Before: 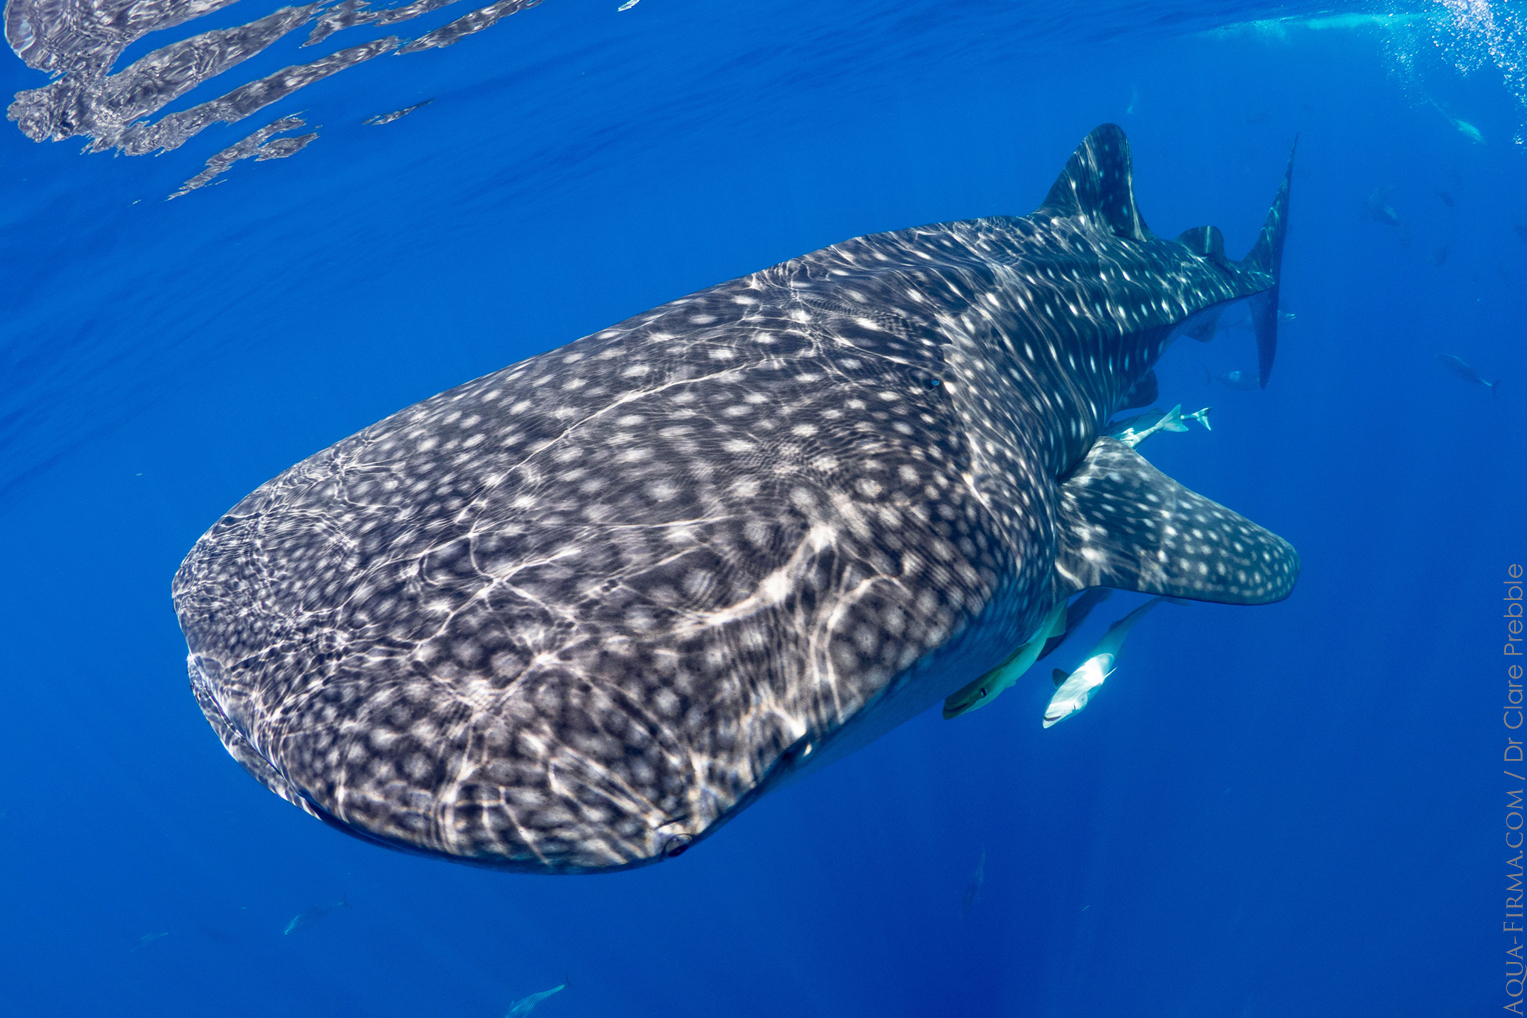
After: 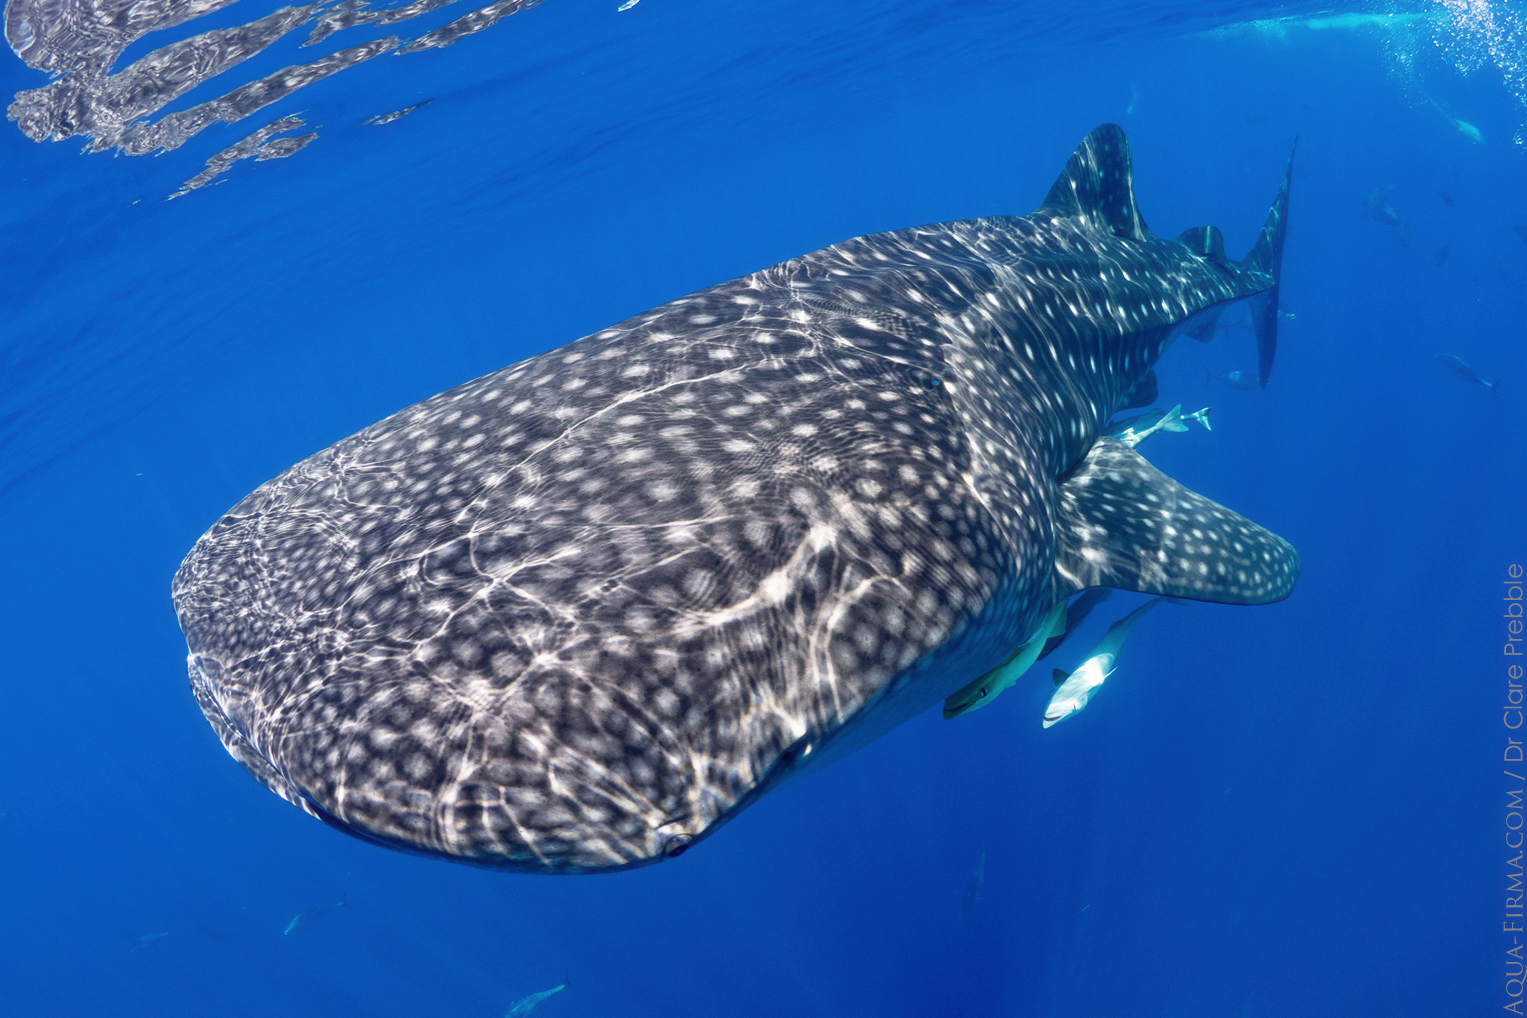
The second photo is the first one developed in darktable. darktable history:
haze removal: strength -0.045, compatibility mode true, adaptive false
